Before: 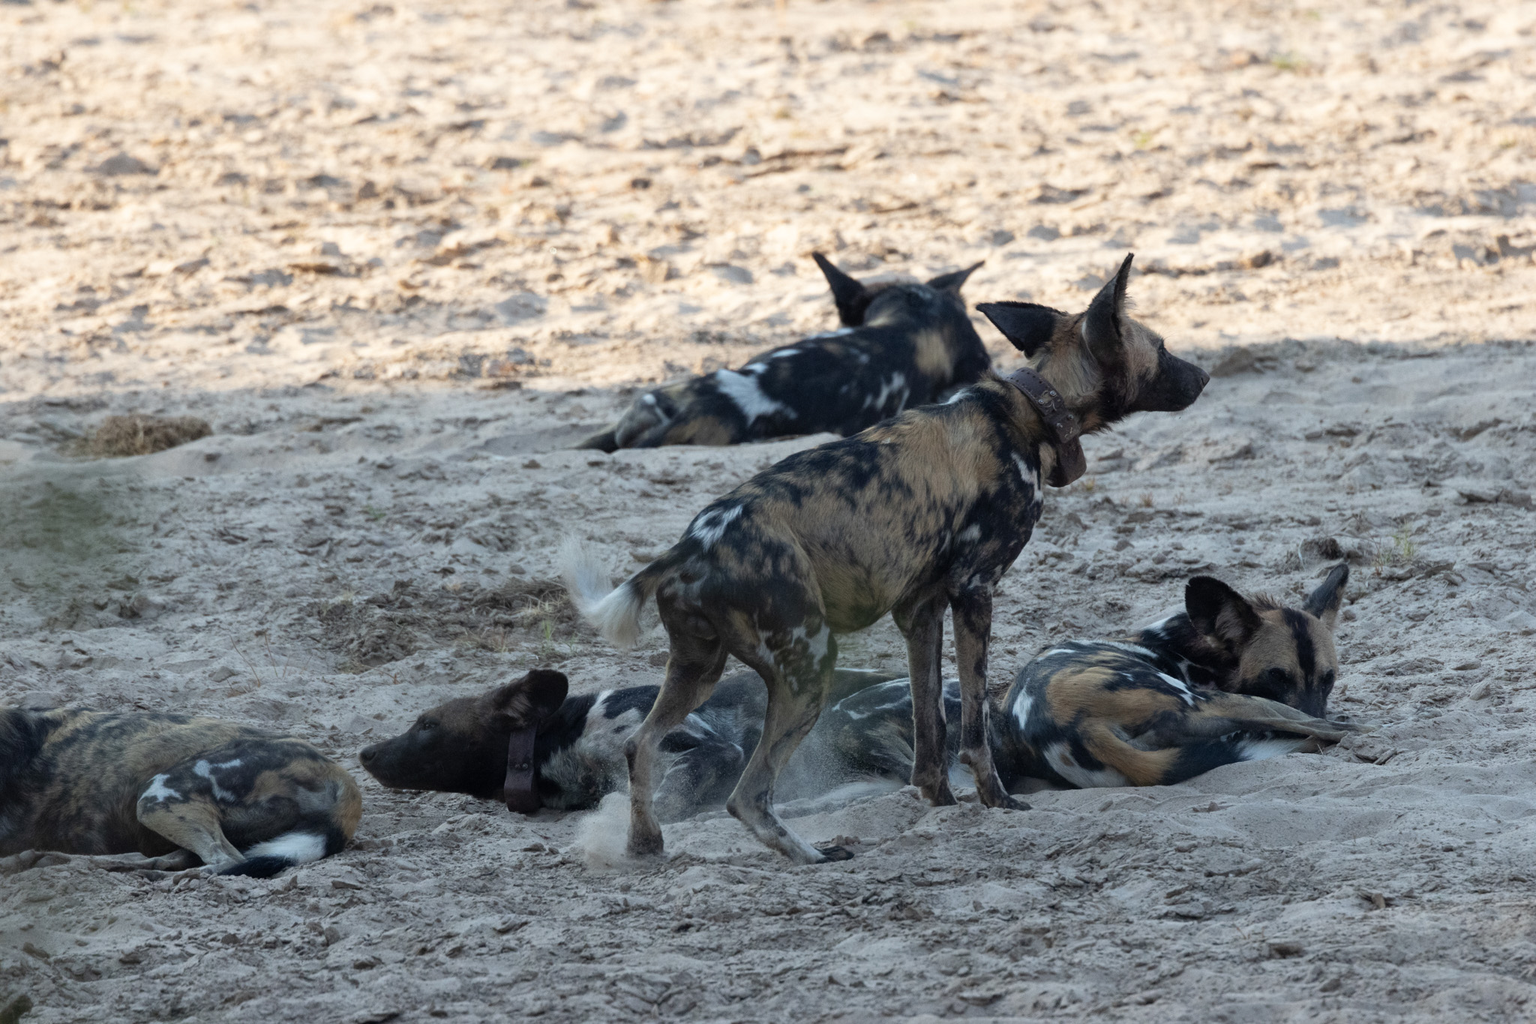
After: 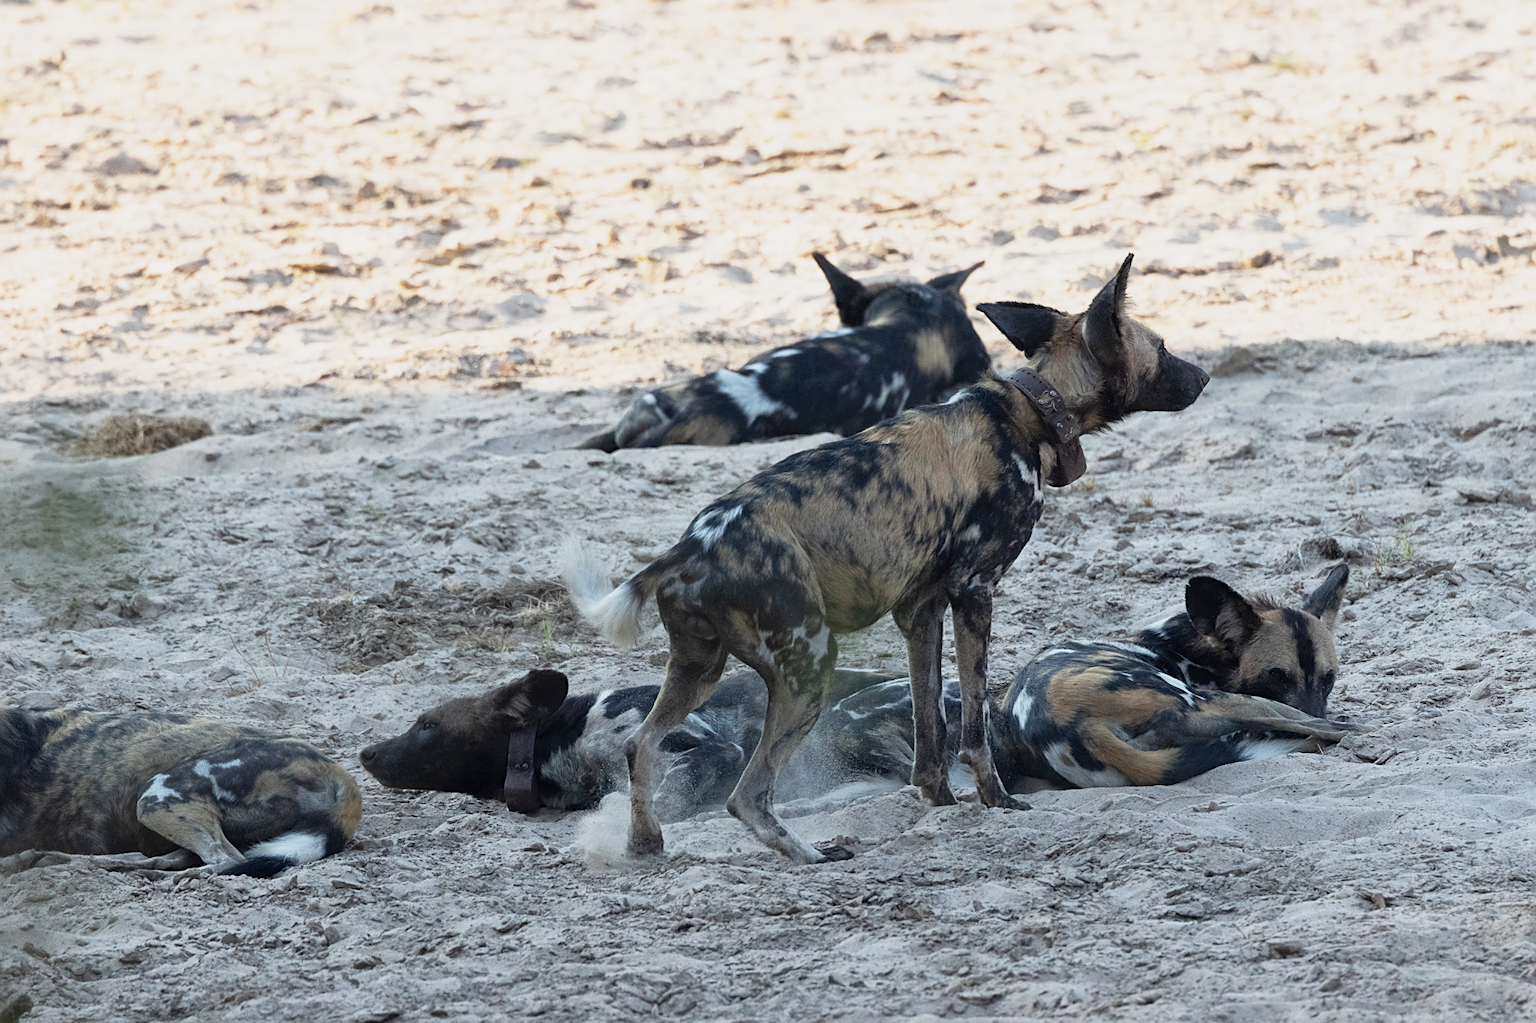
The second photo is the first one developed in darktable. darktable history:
sharpen: amount 0.494
base curve: curves: ch0 [(0, 0) (0.088, 0.125) (0.176, 0.251) (0.354, 0.501) (0.613, 0.749) (1, 0.877)], preserve colors none
